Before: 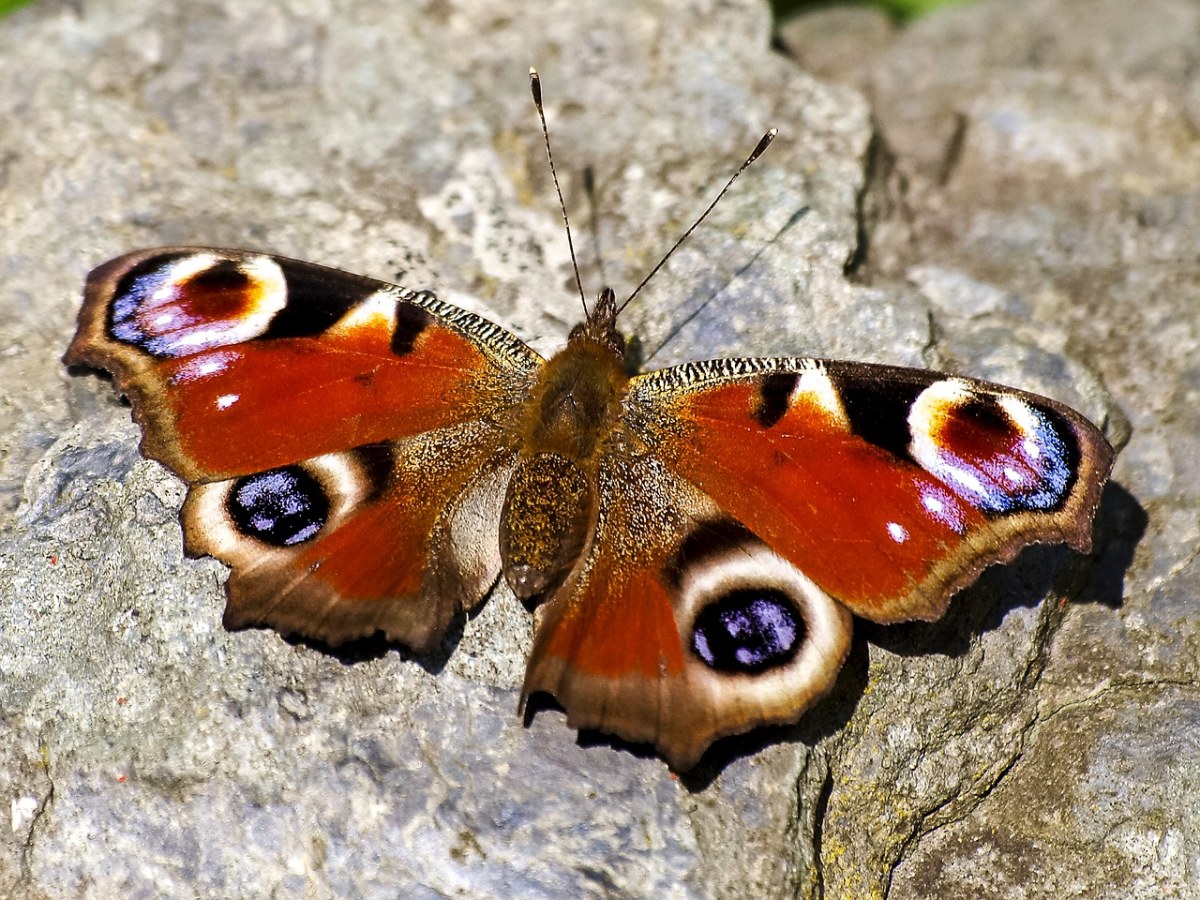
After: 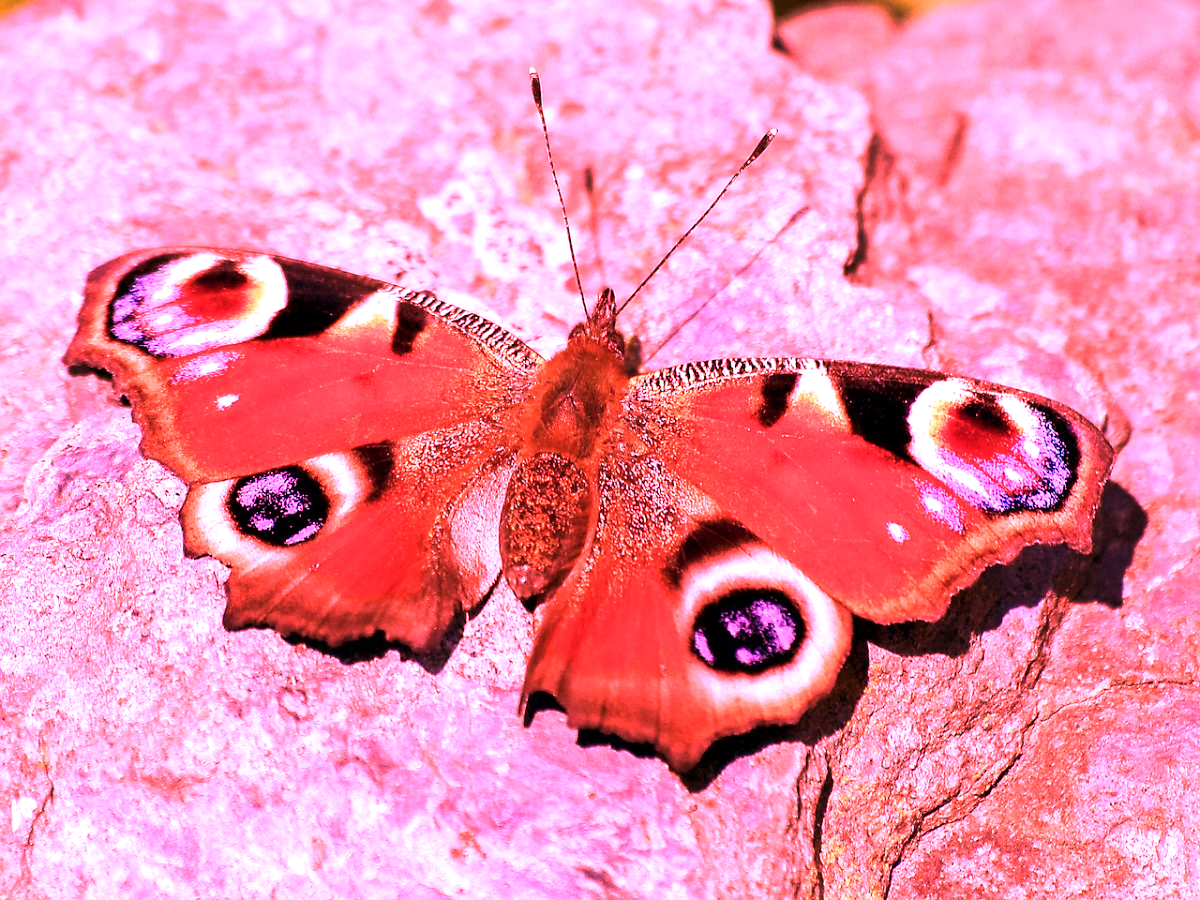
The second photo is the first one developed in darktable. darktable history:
color calibration: output R [1.003, 0.027, -0.041, 0], output G [-0.018, 1.043, -0.038, 0], output B [0.071, -0.086, 1.017, 0], illuminant as shot in camera, x 0.359, y 0.362, temperature 4570.54 K
white balance: red 2.658, blue 1.403
